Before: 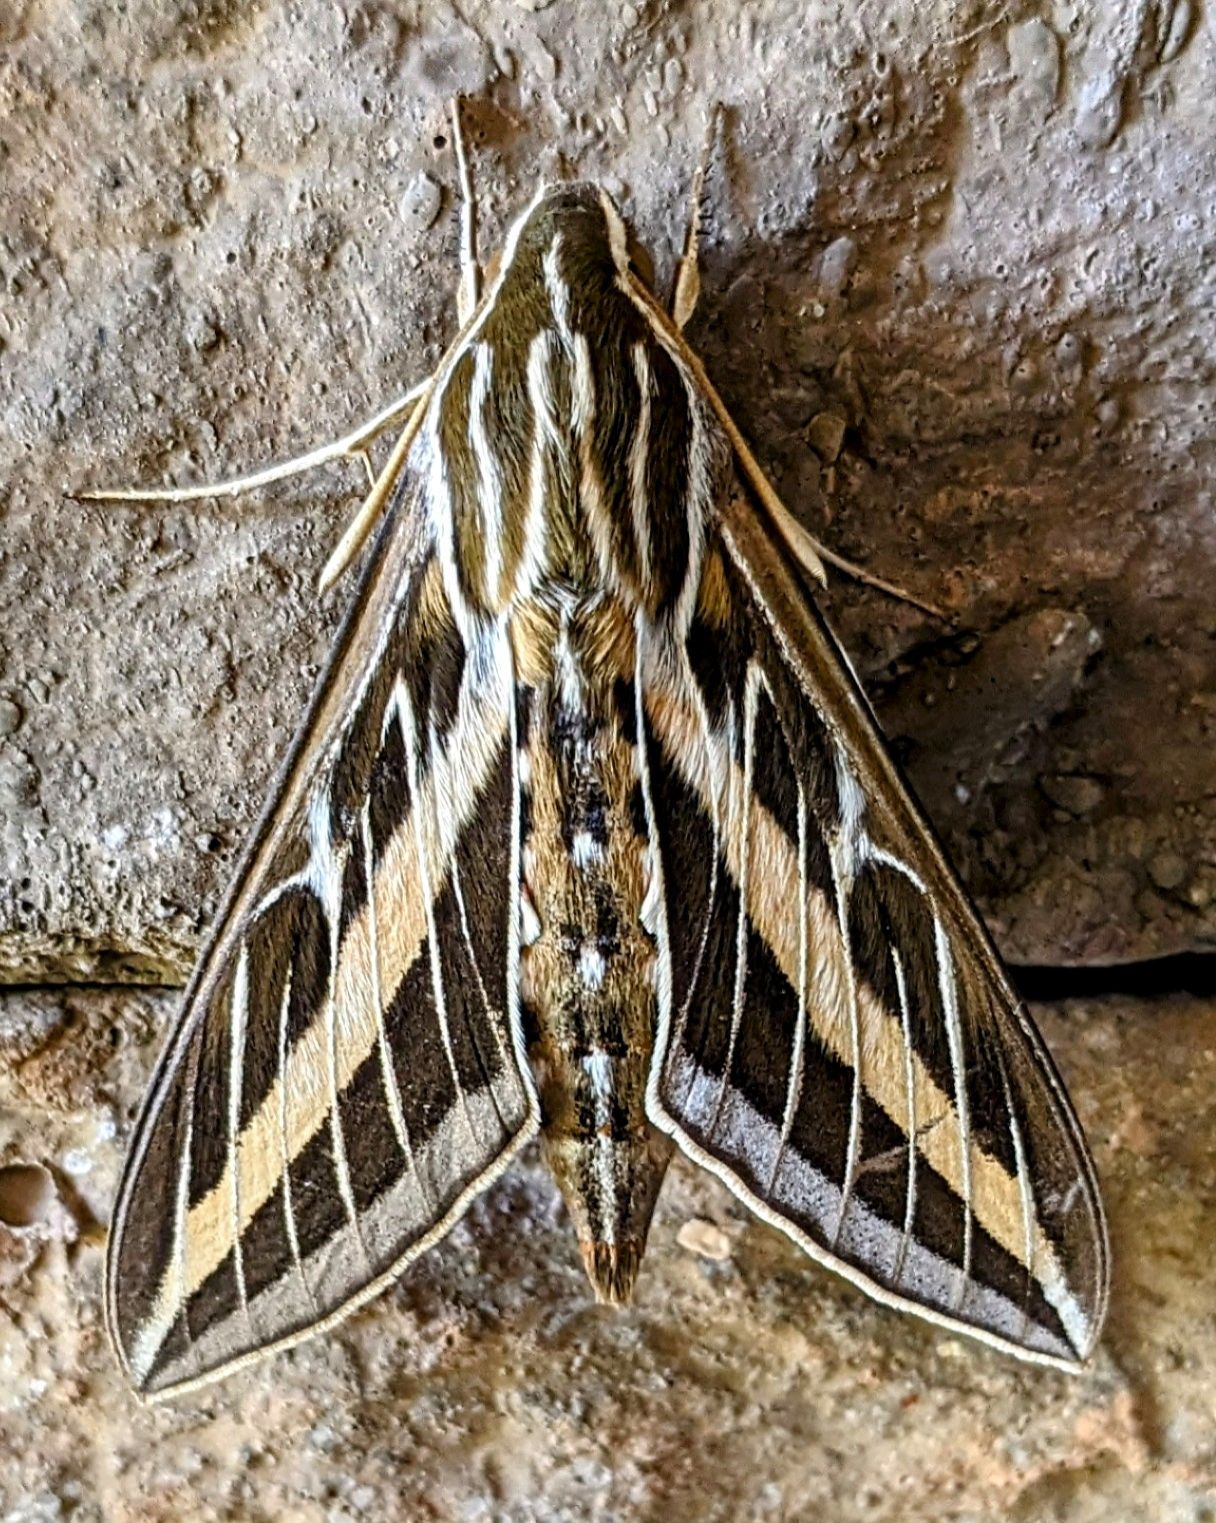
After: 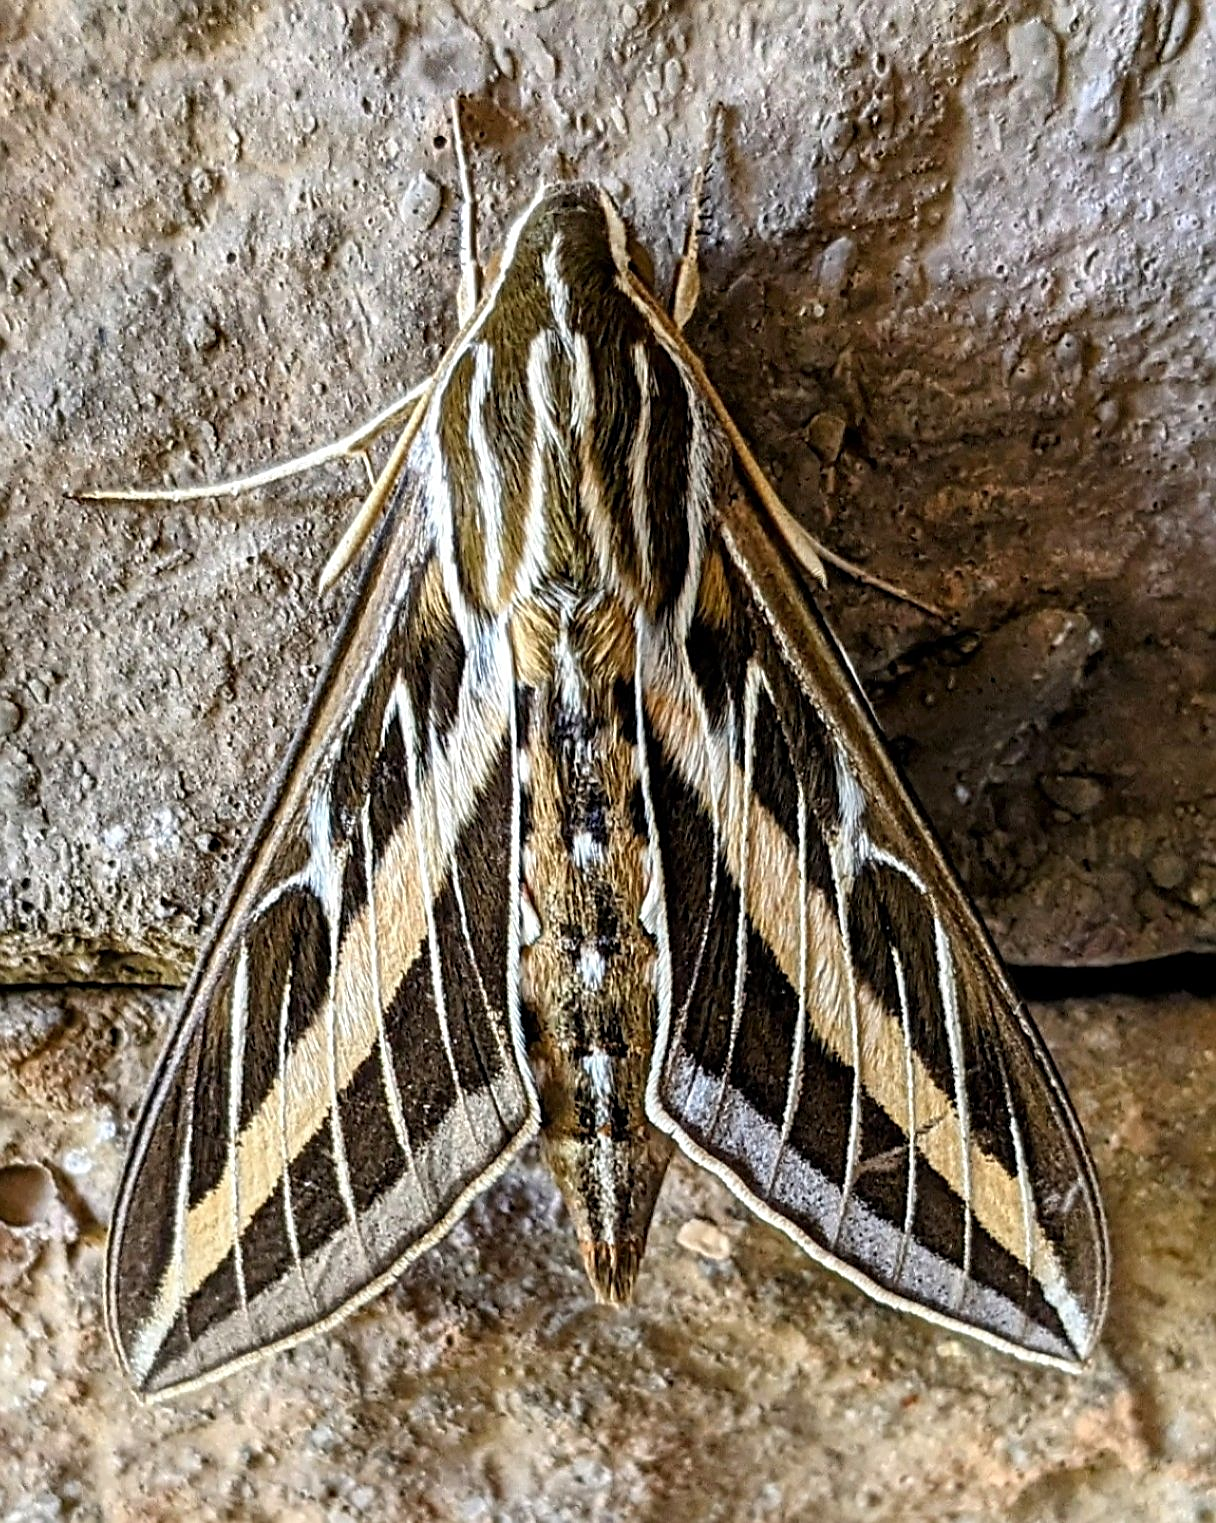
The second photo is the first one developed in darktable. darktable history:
sharpen: radius 1.953
